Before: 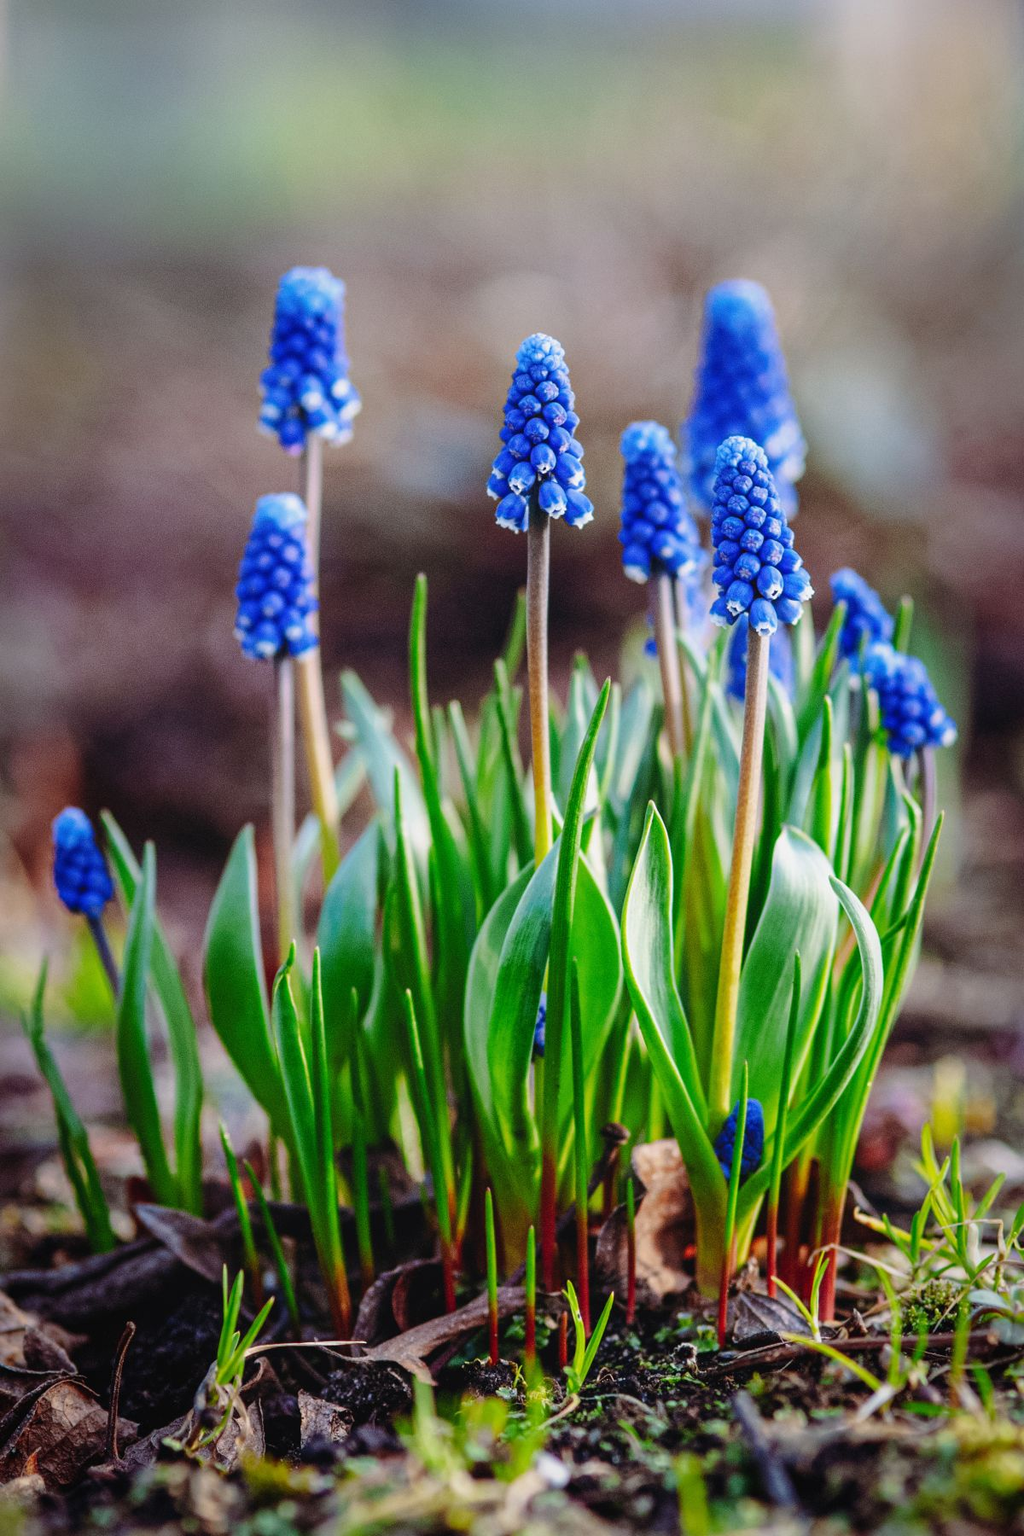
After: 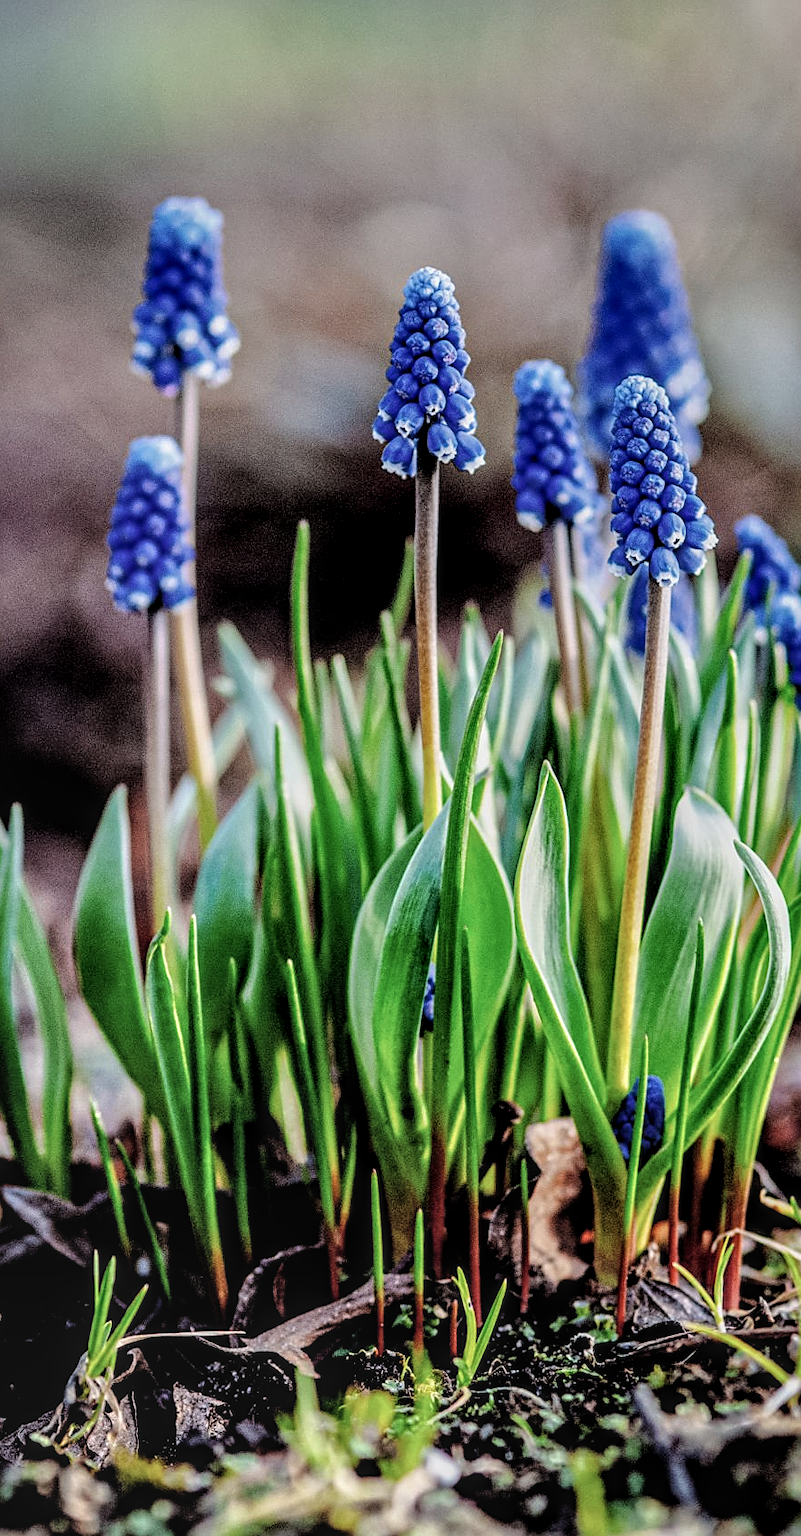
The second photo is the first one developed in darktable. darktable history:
contrast brightness saturation: contrast -0.15, brightness 0.05, saturation -0.12
filmic rgb: black relative exposure -3.72 EV, white relative exposure 2.77 EV, dynamic range scaling -5.32%, hardness 3.03
shadows and highlights: shadows 0, highlights 40
tone equalizer: -8 EV -0.002 EV, -7 EV 0.005 EV, -6 EV -0.008 EV, -5 EV 0.007 EV, -4 EV -0.042 EV, -3 EV -0.233 EV, -2 EV -0.662 EV, -1 EV -0.983 EV, +0 EV -0.969 EV, smoothing diameter 2%, edges refinement/feathering 20, mask exposure compensation -1.57 EV, filter diffusion 5
sharpen: on, module defaults
crop and rotate: left 13.15%, top 5.251%, right 12.609%
local contrast: highlights 65%, shadows 54%, detail 169%, midtone range 0.514
